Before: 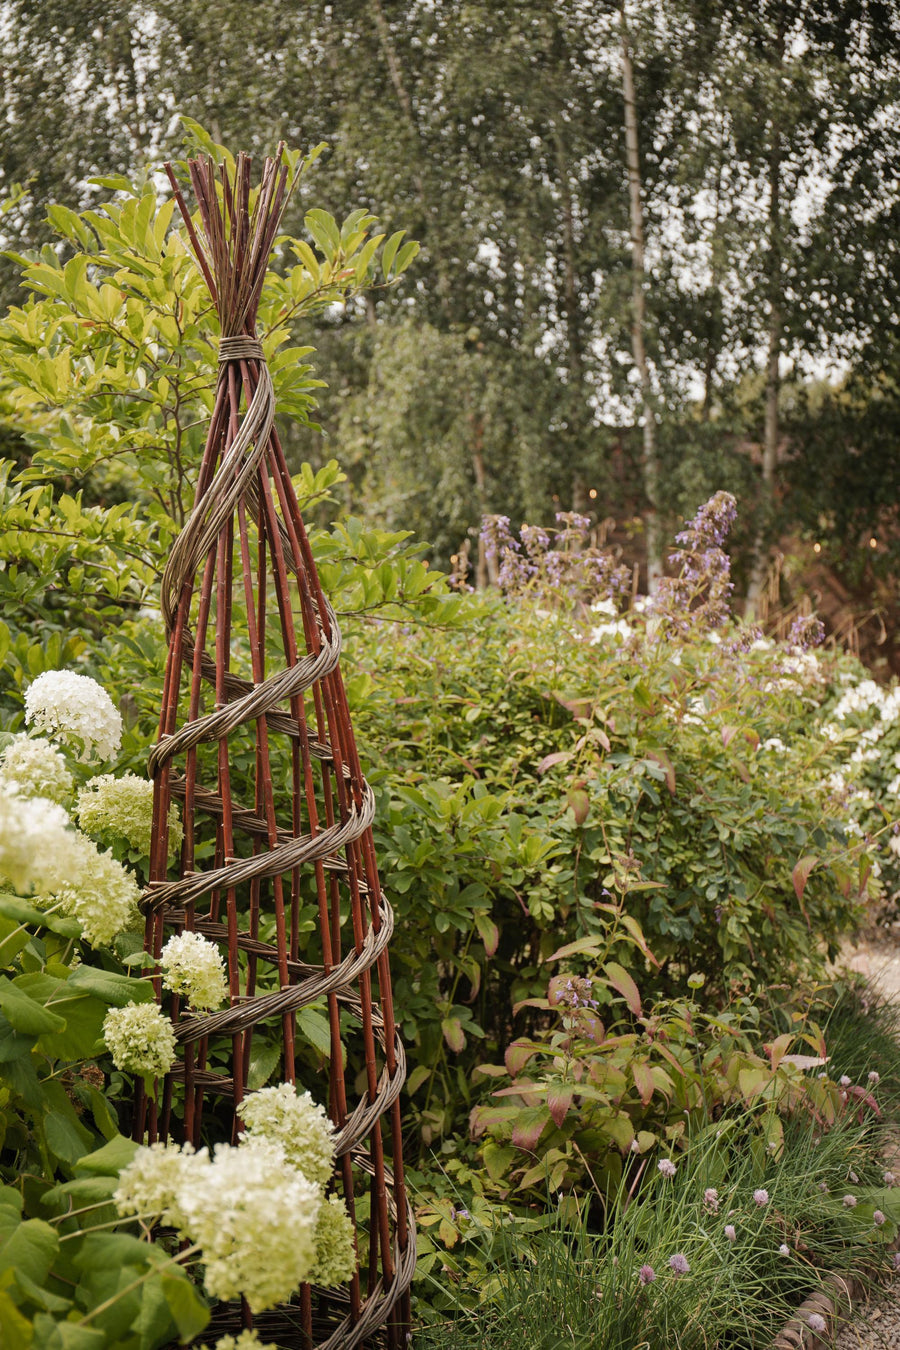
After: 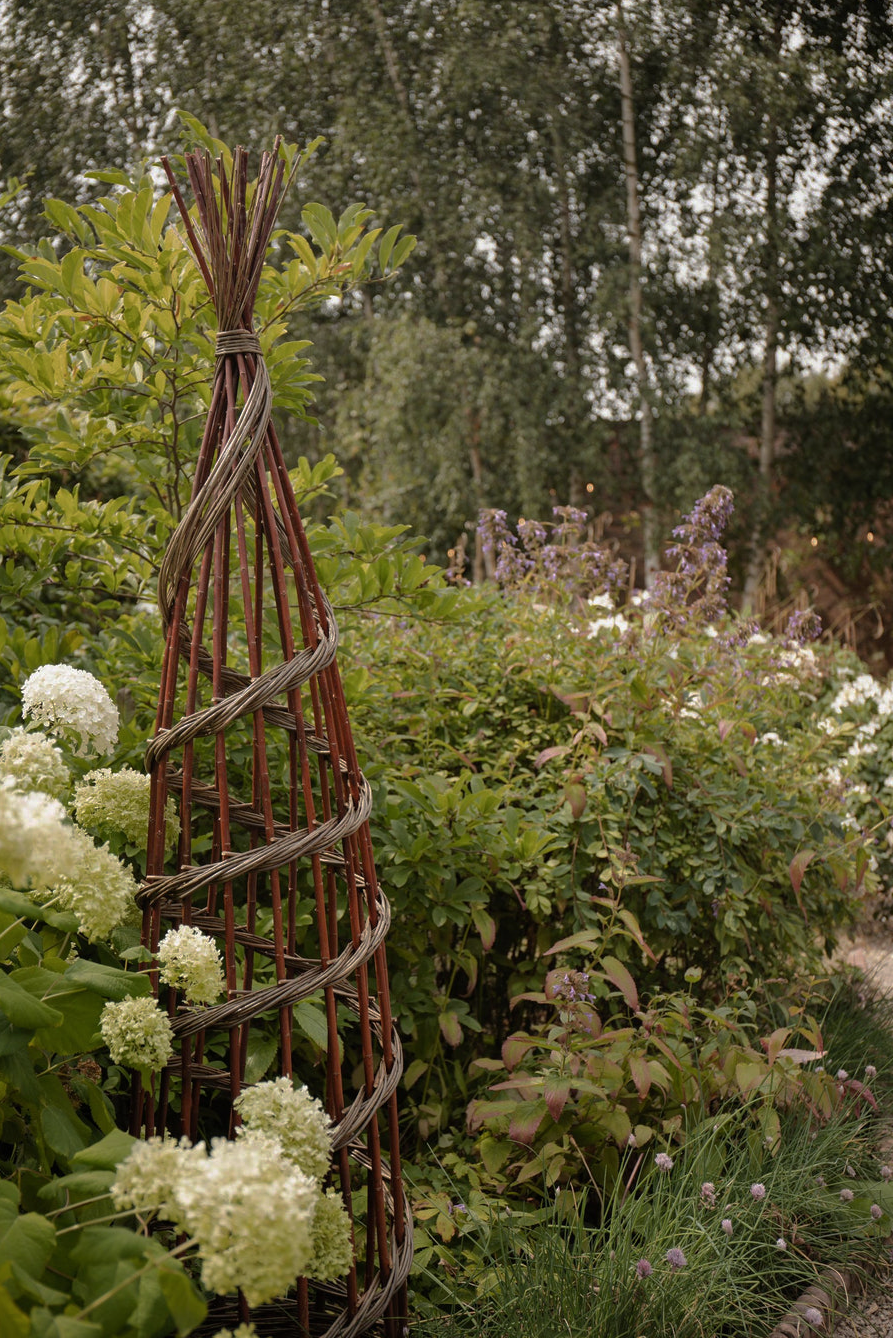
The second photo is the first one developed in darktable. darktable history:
base curve: curves: ch0 [(0, 0) (0.595, 0.418) (1, 1)], preserve colors none
crop: left 0.434%, top 0.485%, right 0.244%, bottom 0.386%
